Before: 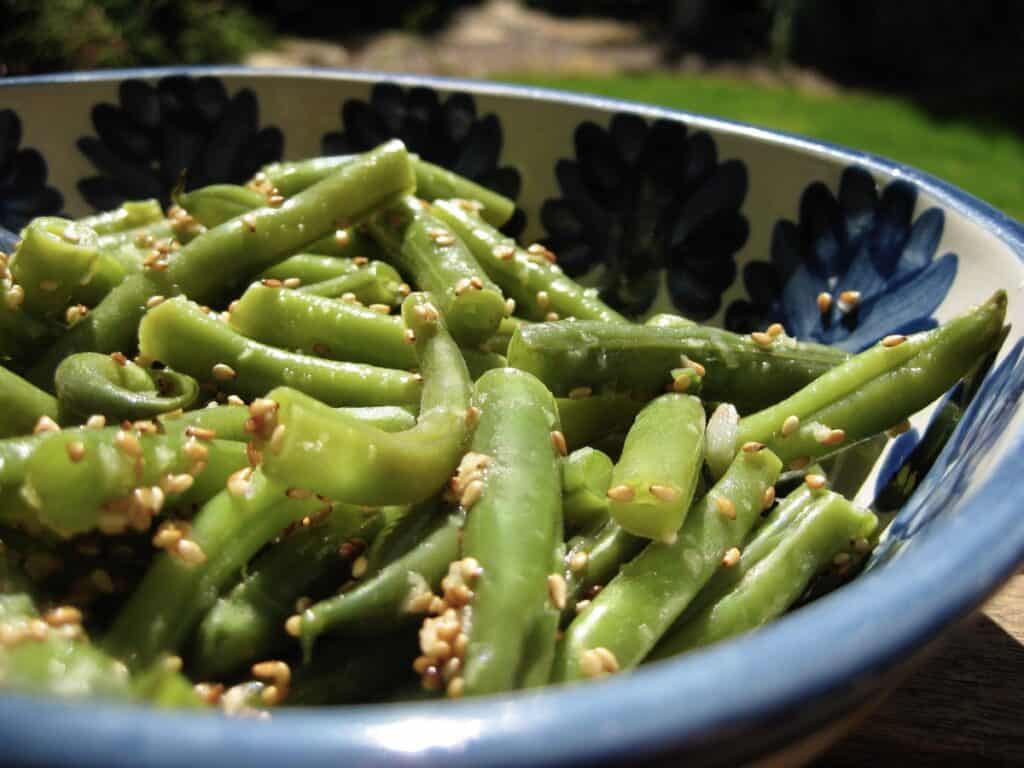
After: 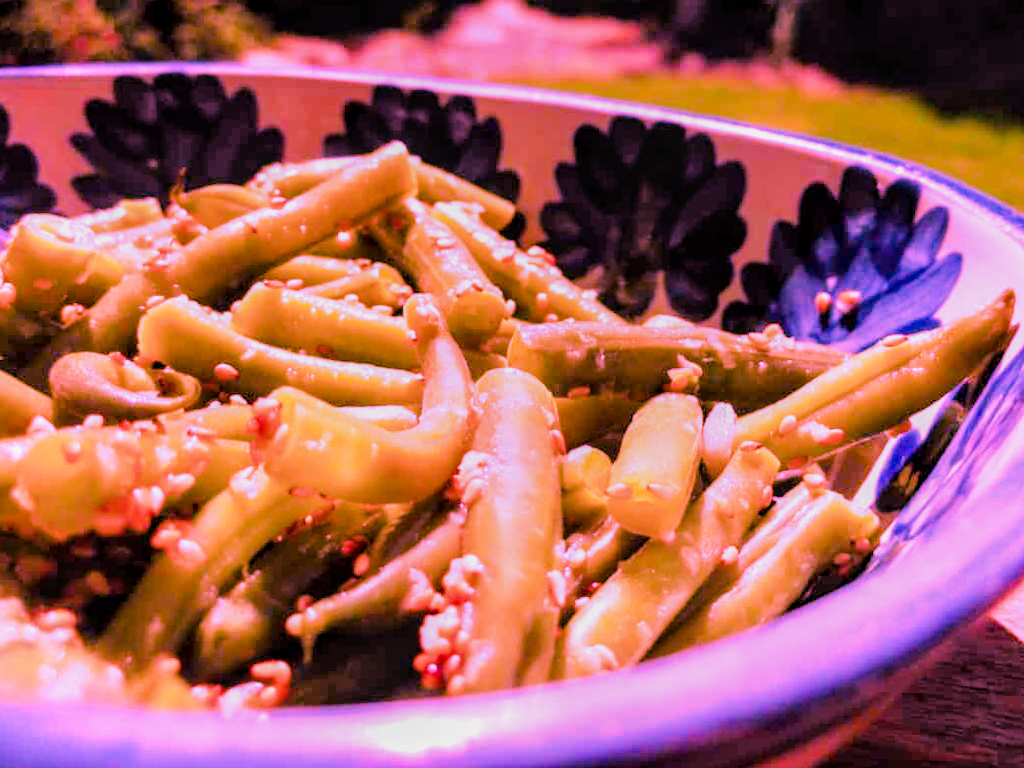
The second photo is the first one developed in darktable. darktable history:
local contrast: on, module defaults
raw chromatic aberrations: on, module defaults
color balance rgb: perceptual saturation grading › global saturation 25%, perceptual brilliance grading › mid-tones 10%, perceptual brilliance grading › shadows 15%, global vibrance 20%
exposure: black level correction 0.001, exposure 0.5 EV, compensate exposure bias true, compensate highlight preservation false
filmic rgb: black relative exposure -7.65 EV, white relative exposure 4.56 EV, hardness 3.61
highlight reconstruction: method reconstruct color, iterations 1, diameter of reconstruction 64 px
hot pixels: on, module defaults
lens correction: scale 1.01, crop 1, focal 85, aperture 2.8, distance 10.02, camera "Canon EOS RP", lens "Canon RF 85mm F2 MACRO IS STM"
raw denoise: x [[0, 0.25, 0.5, 0.75, 1] ×4]
tone equalizer "mask blending: all purposes": on, module defaults
white balance: red 2, blue 1.701
